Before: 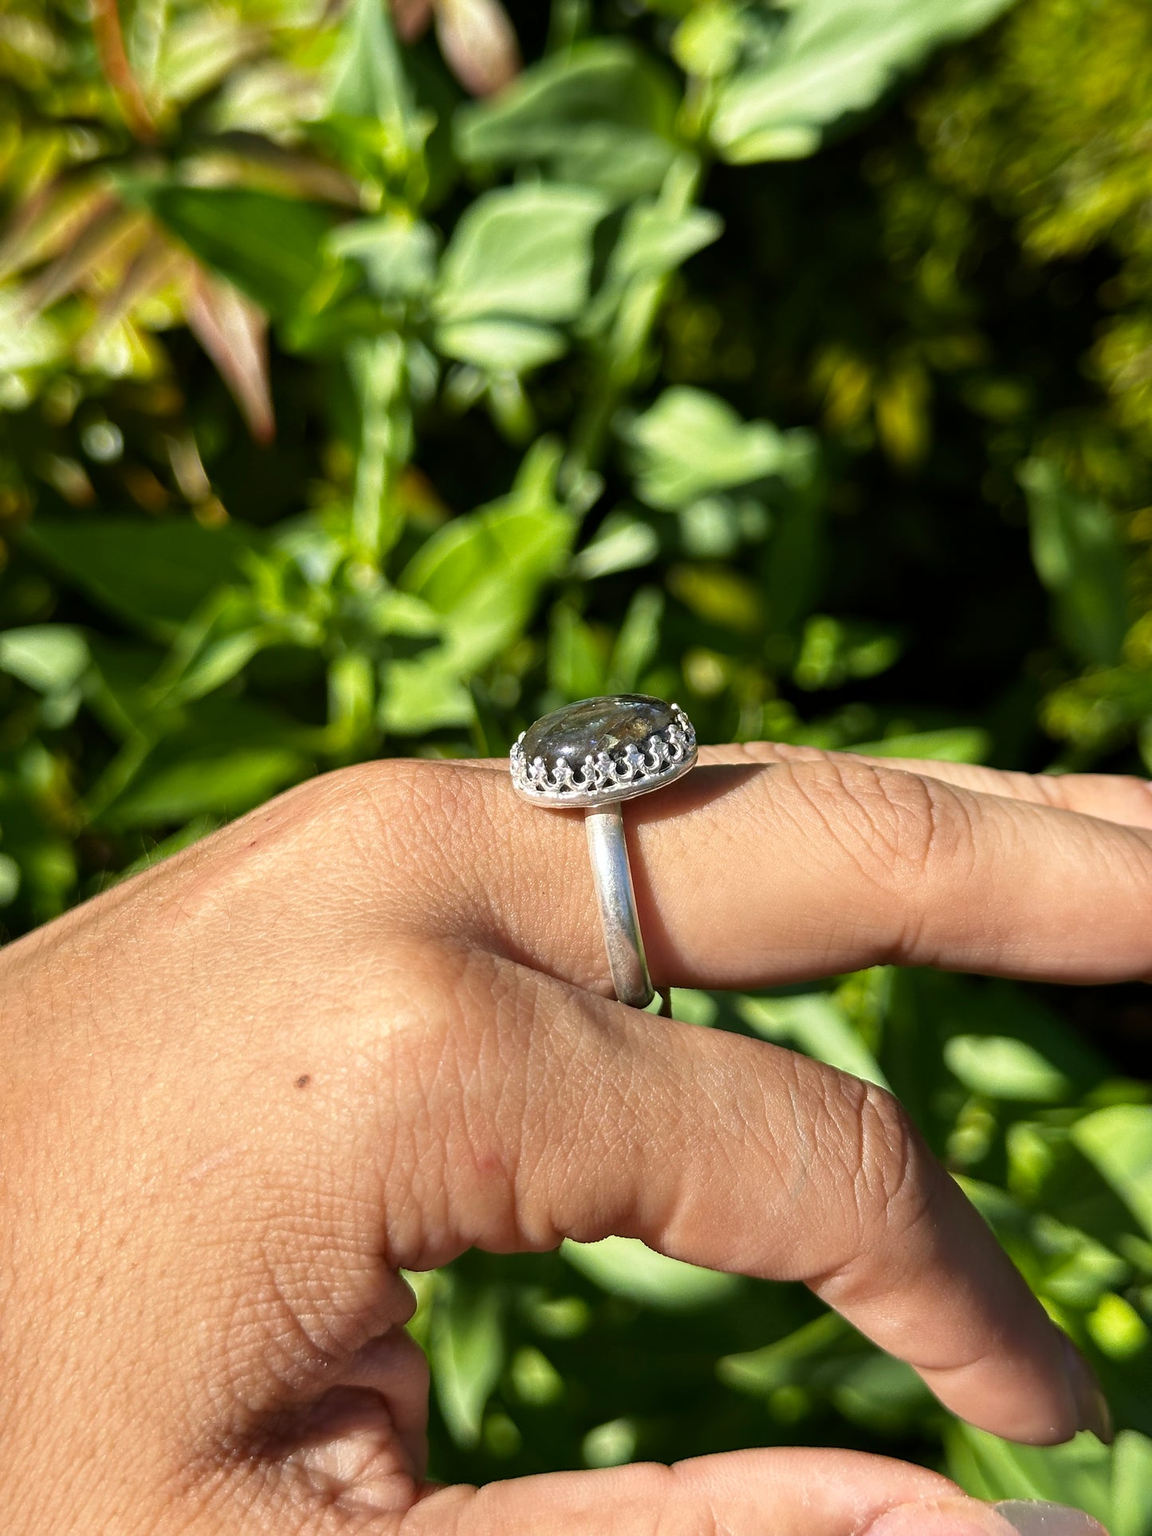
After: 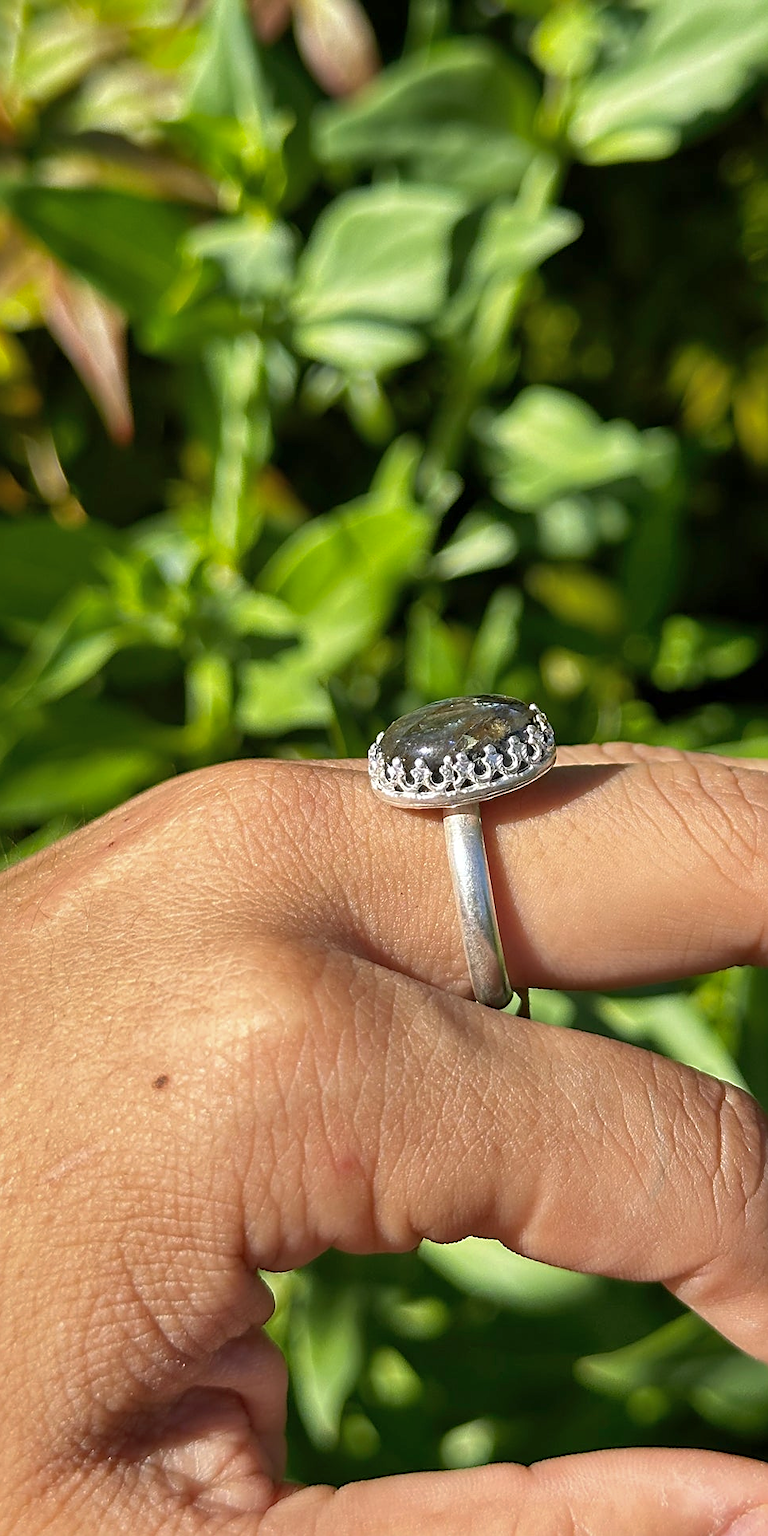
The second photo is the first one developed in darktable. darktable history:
shadows and highlights: on, module defaults
crop and rotate: left 12.382%, right 20.842%
sharpen: amount 0.496
